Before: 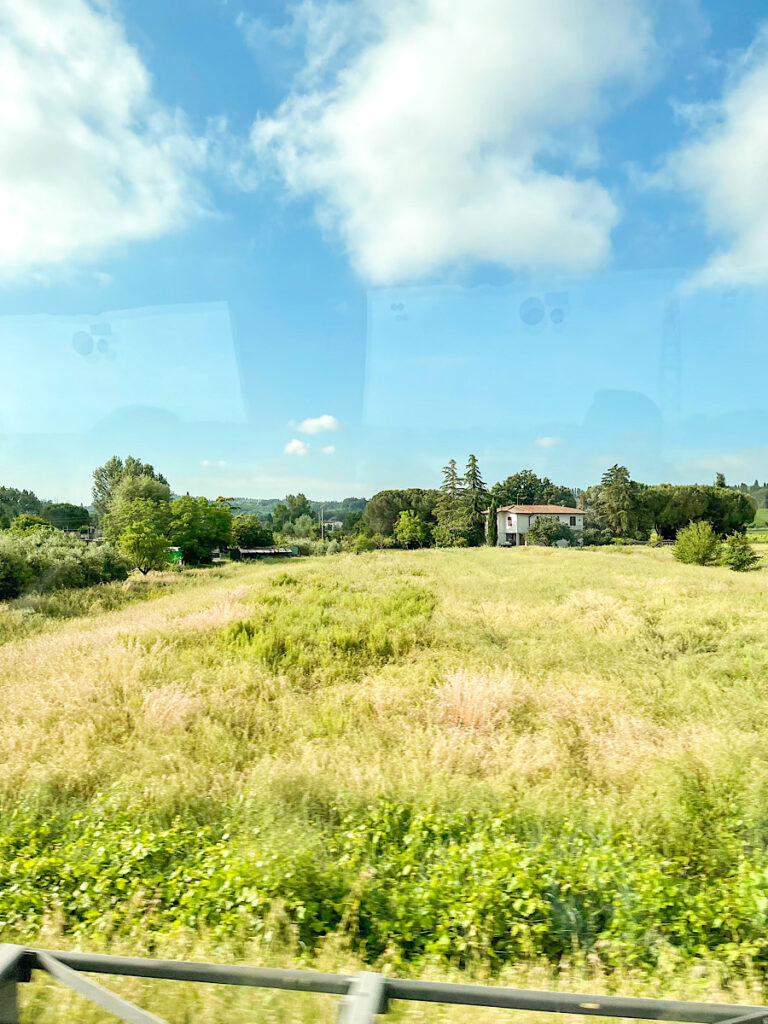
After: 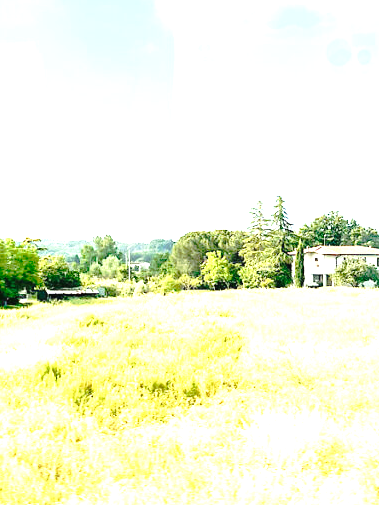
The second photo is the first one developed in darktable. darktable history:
exposure: black level correction 0, exposure 1.906 EV, compensate highlight preservation false
tone curve: curves: ch0 [(0.003, 0.015) (0.104, 0.07) (0.239, 0.201) (0.327, 0.317) (0.401, 0.443) (0.495, 0.55) (0.65, 0.68) (0.832, 0.858) (1, 0.977)]; ch1 [(0, 0) (0.161, 0.092) (0.35, 0.33) (0.379, 0.401) (0.447, 0.476) (0.495, 0.499) (0.515, 0.518) (0.55, 0.557) (0.621, 0.615) (0.718, 0.734) (1, 1)]; ch2 [(0, 0) (0.359, 0.372) (0.437, 0.437) (0.502, 0.501) (0.534, 0.537) (0.599, 0.586) (1, 1)], preserve colors none
crop: left 25.251%, top 25.325%, right 25.285%, bottom 25.343%
